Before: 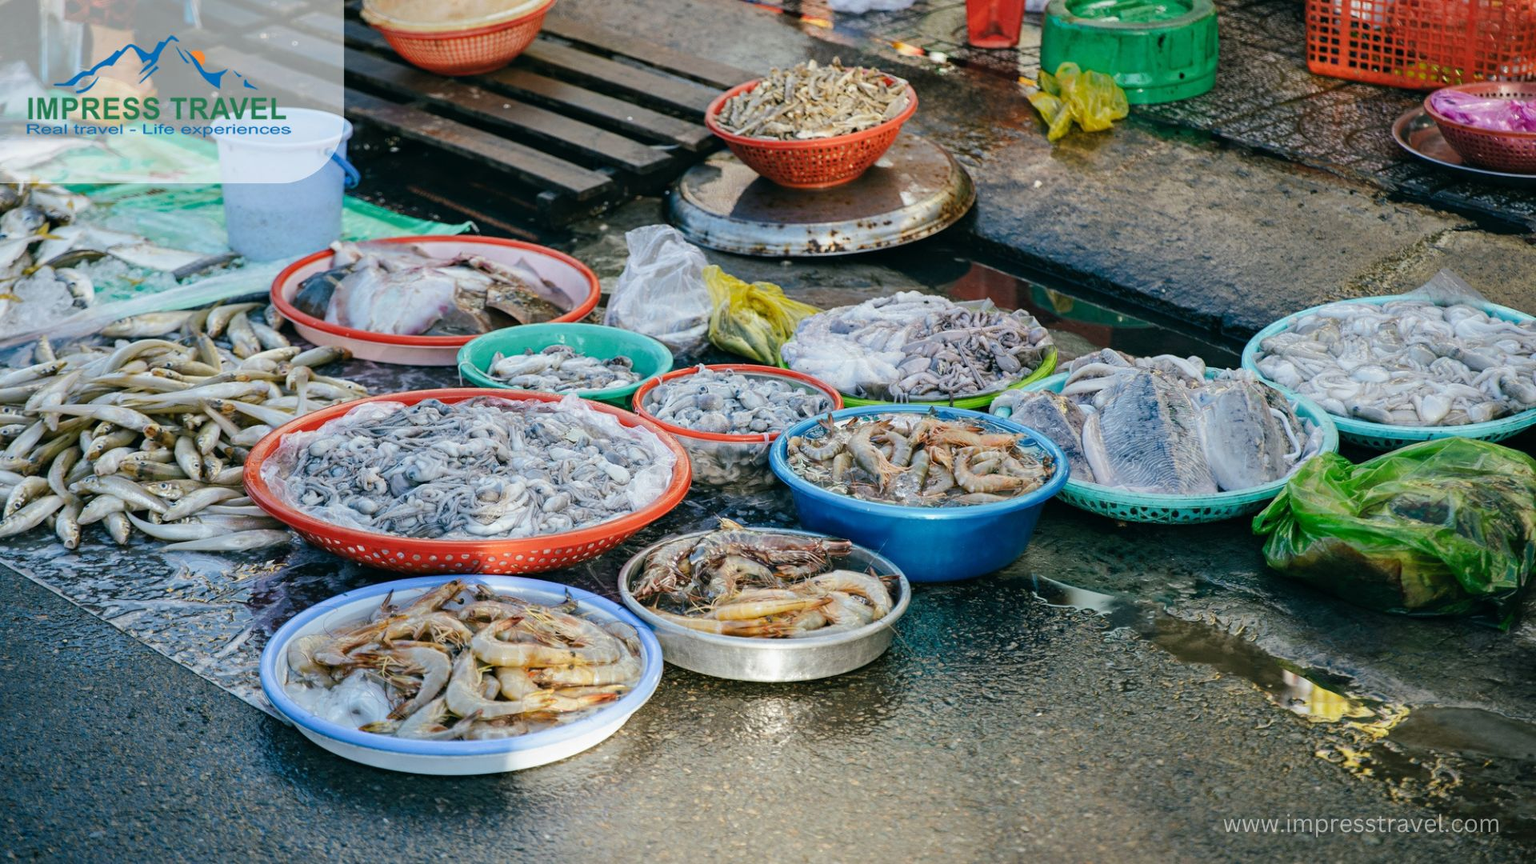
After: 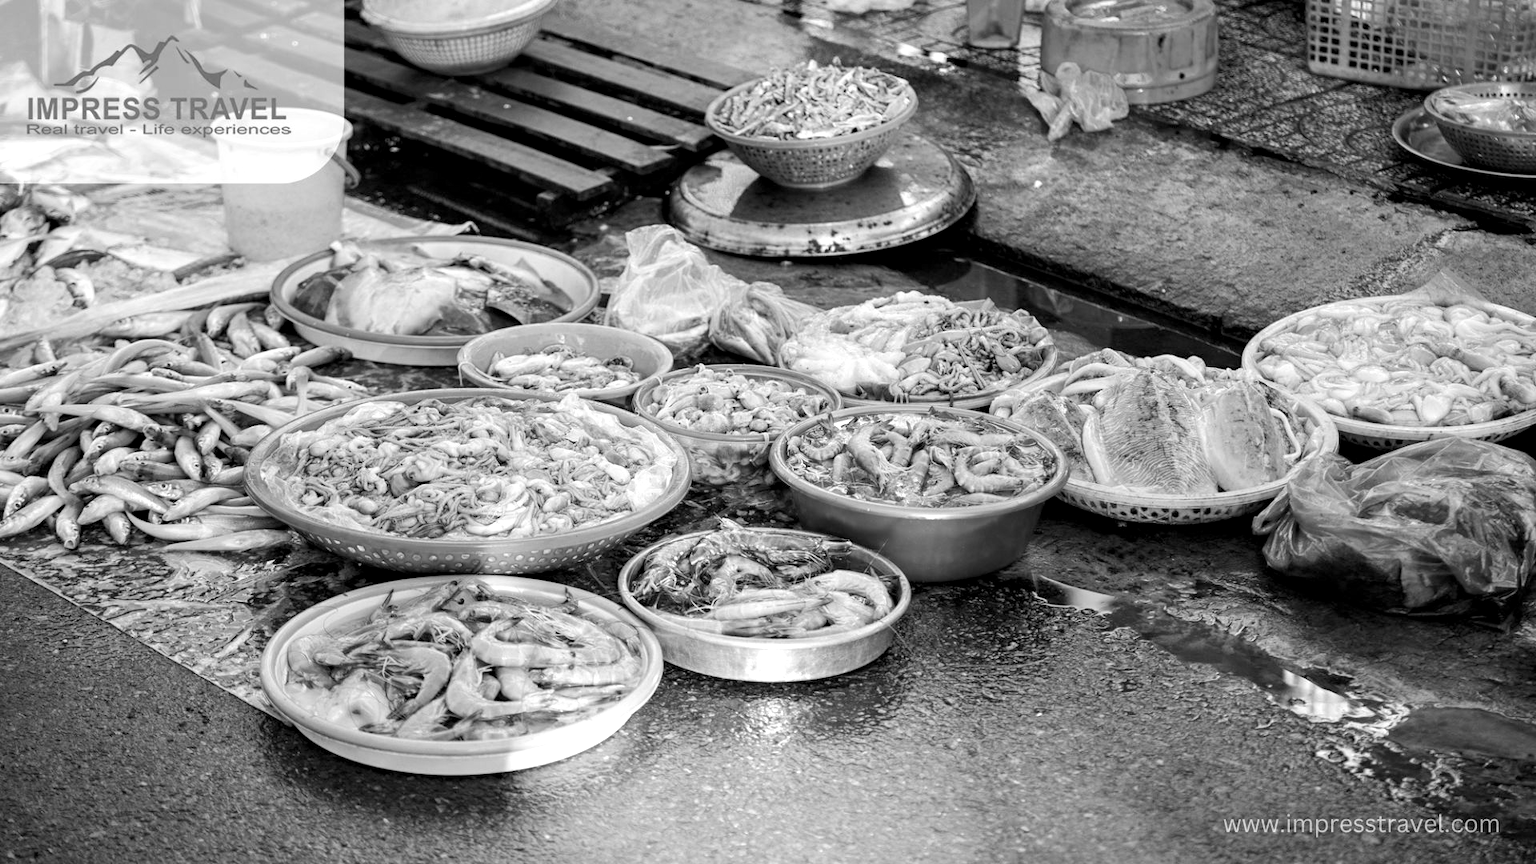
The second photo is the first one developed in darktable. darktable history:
exposure: black level correction 0.005, exposure 0.417 EV, compensate highlight preservation false
tone equalizer: on, module defaults
monochrome: on, module defaults
white balance: red 1.127, blue 0.943
